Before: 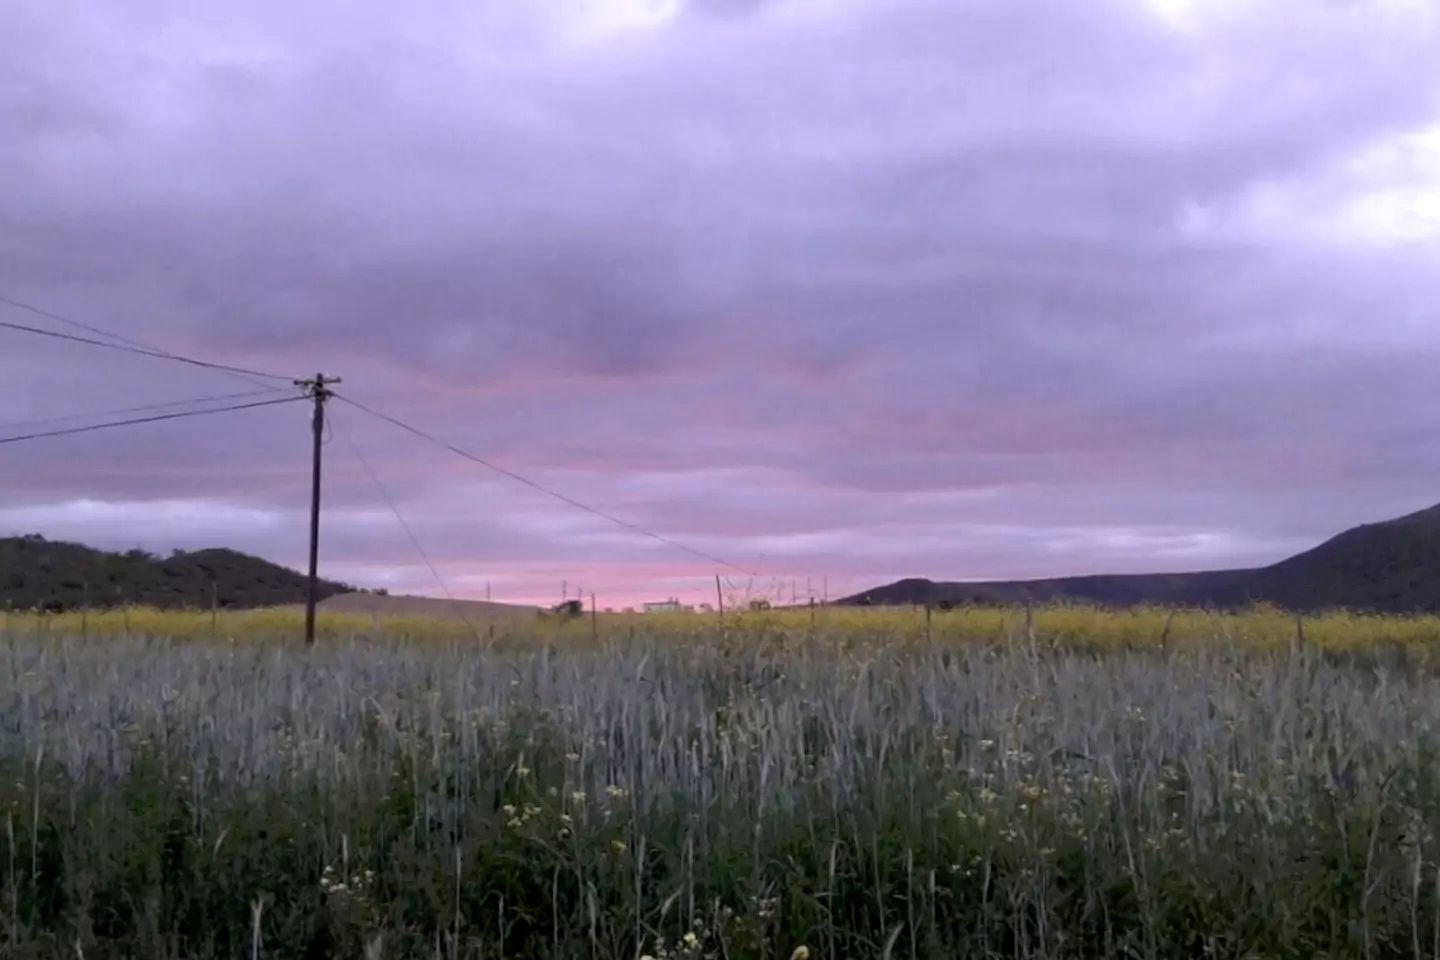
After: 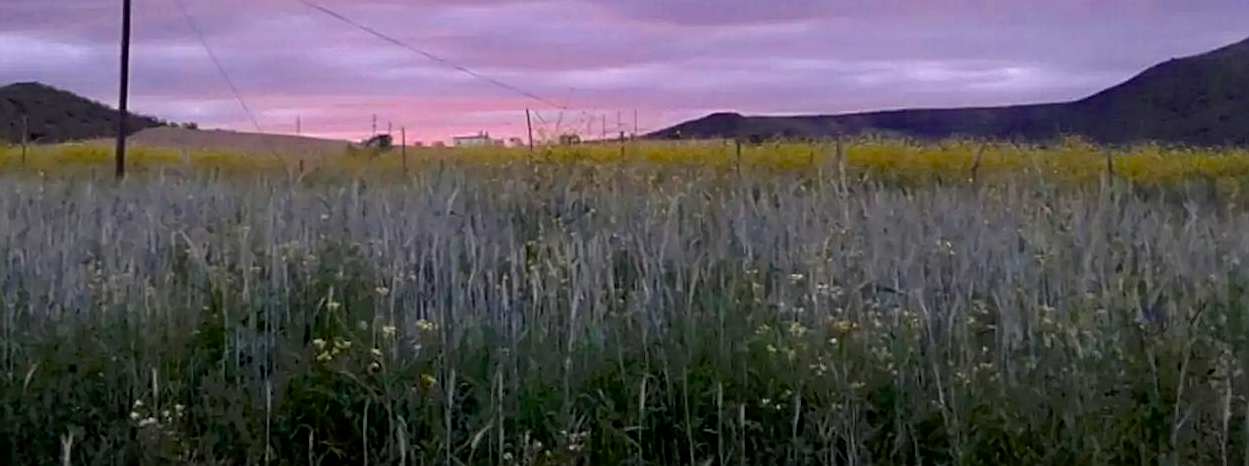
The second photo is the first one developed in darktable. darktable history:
sharpen: on, module defaults
crop and rotate: left 13.228%, top 48.558%, bottom 2.832%
color balance rgb: shadows lift › chroma 1.043%, shadows lift › hue 241.38°, highlights gain › luminance 5.883%, highlights gain › chroma 1.316%, highlights gain › hue 89.49°, perceptual saturation grading › global saturation 25.156%, global vibrance 7.111%, saturation formula JzAzBz (2021)
